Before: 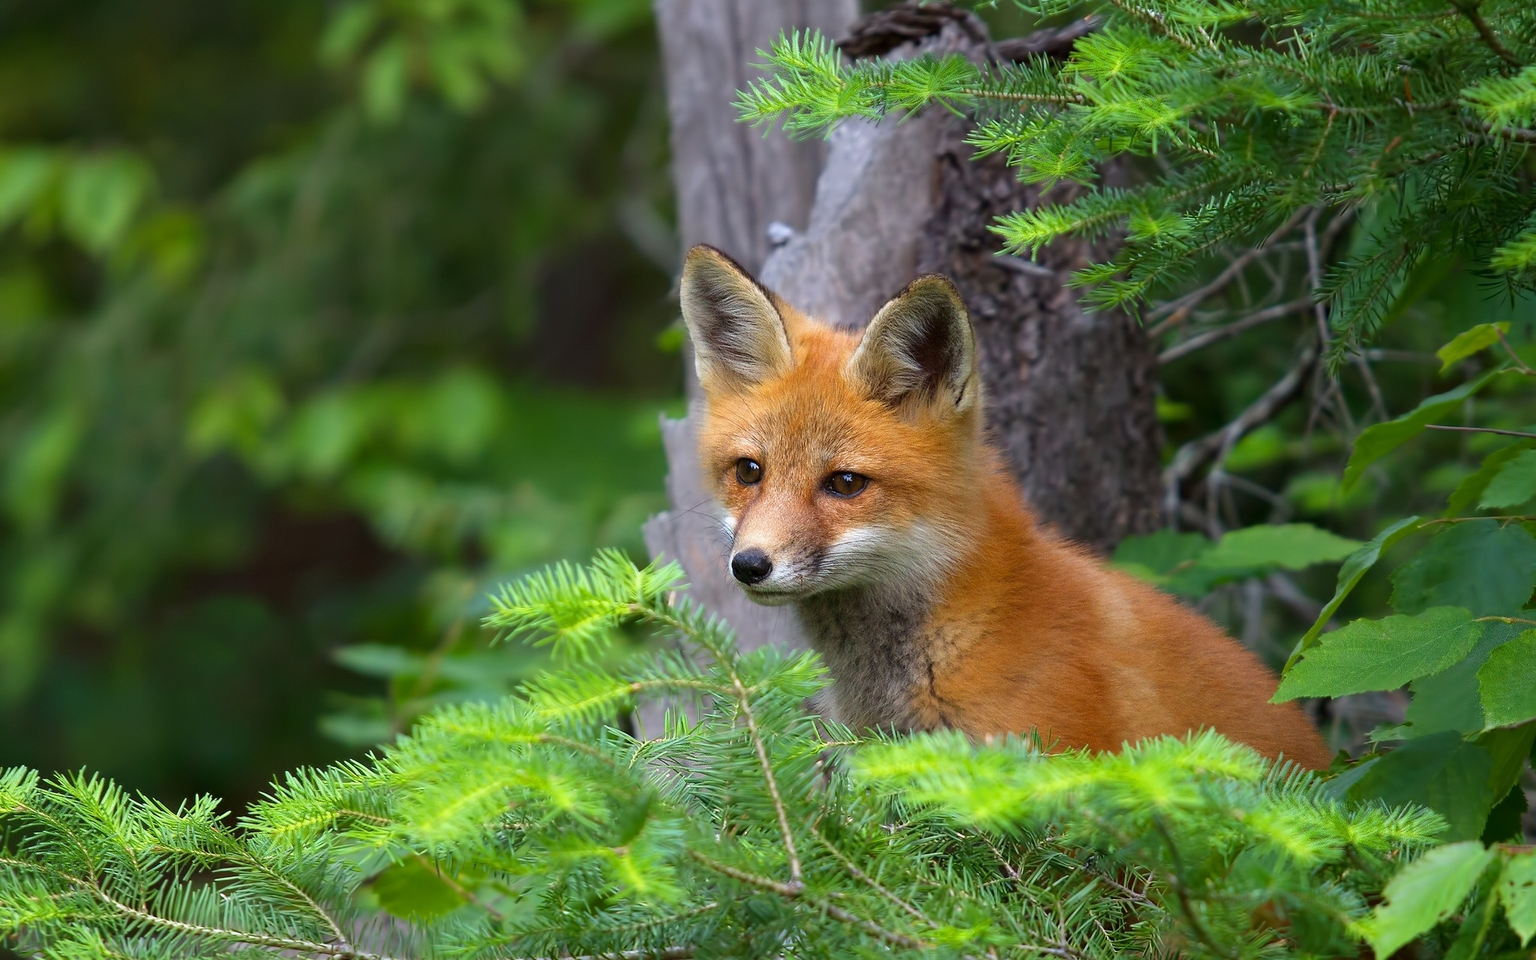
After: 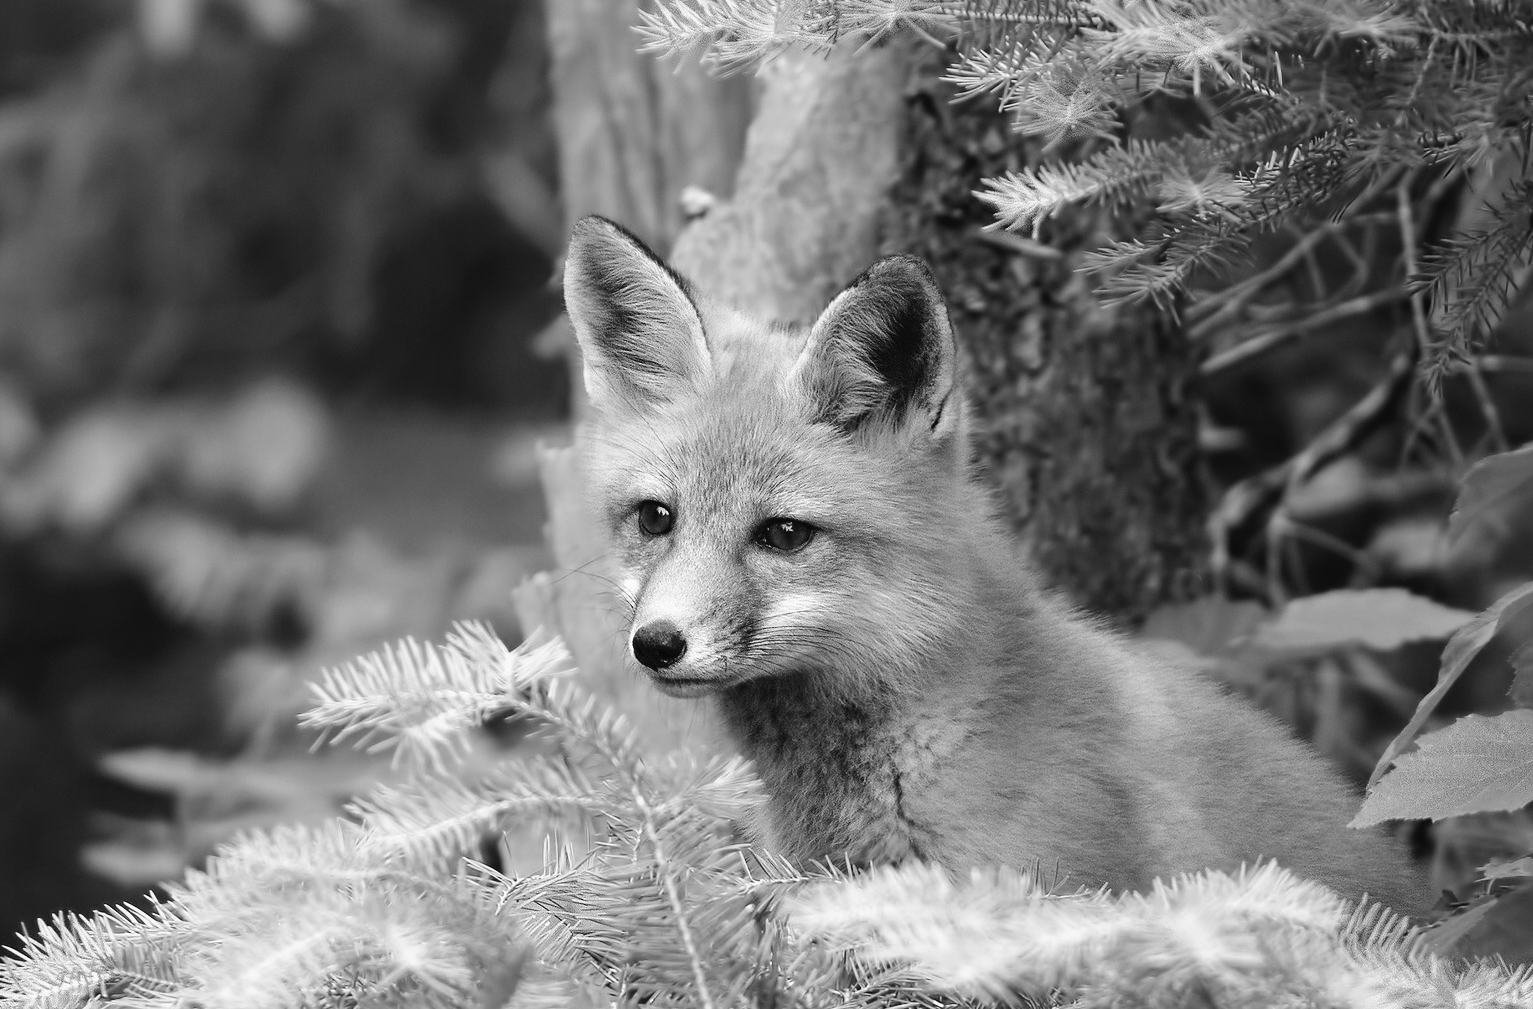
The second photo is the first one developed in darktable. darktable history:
crop: left 16.768%, top 8.653%, right 8.362%, bottom 12.485%
monochrome: a 32, b 64, size 2.3, highlights 1
tone curve: curves: ch0 [(0, 0.023) (0.087, 0.065) (0.184, 0.168) (0.45, 0.54) (0.57, 0.683) (0.722, 0.825) (0.877, 0.948) (1, 1)]; ch1 [(0, 0) (0.388, 0.369) (0.44, 0.44) (0.489, 0.481) (0.534, 0.561) (0.657, 0.659) (1, 1)]; ch2 [(0, 0) (0.353, 0.317) (0.408, 0.427) (0.472, 0.46) (0.5, 0.496) (0.537, 0.534) (0.576, 0.592) (0.625, 0.631) (1, 1)], color space Lab, independent channels, preserve colors none
